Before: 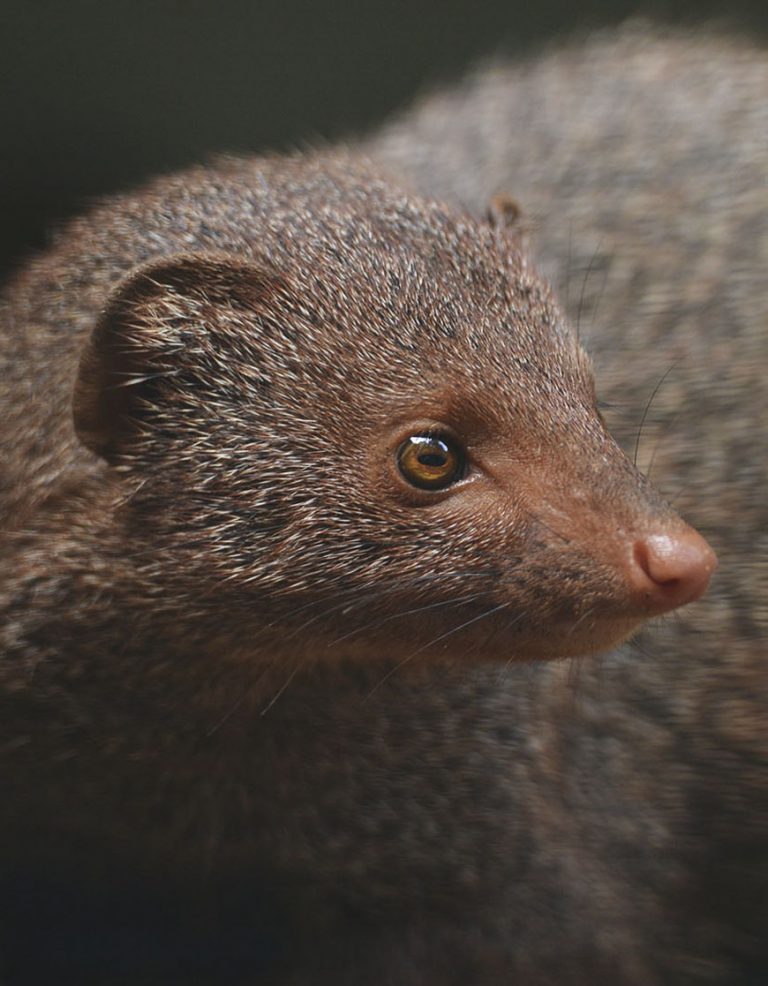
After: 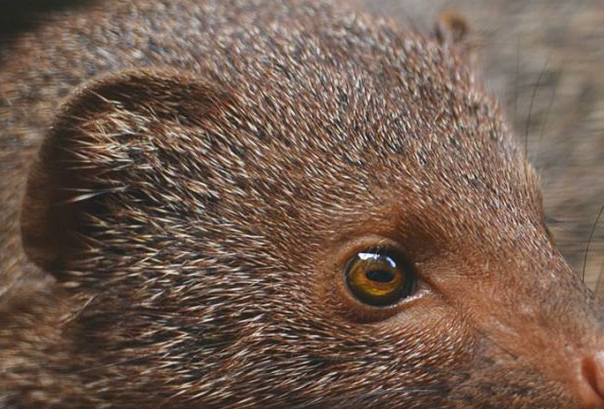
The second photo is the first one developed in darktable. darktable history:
crop: left 6.799%, top 18.76%, right 14.483%, bottom 39.736%
color balance rgb: perceptual saturation grading › global saturation 19.569%, global vibrance 11.078%
